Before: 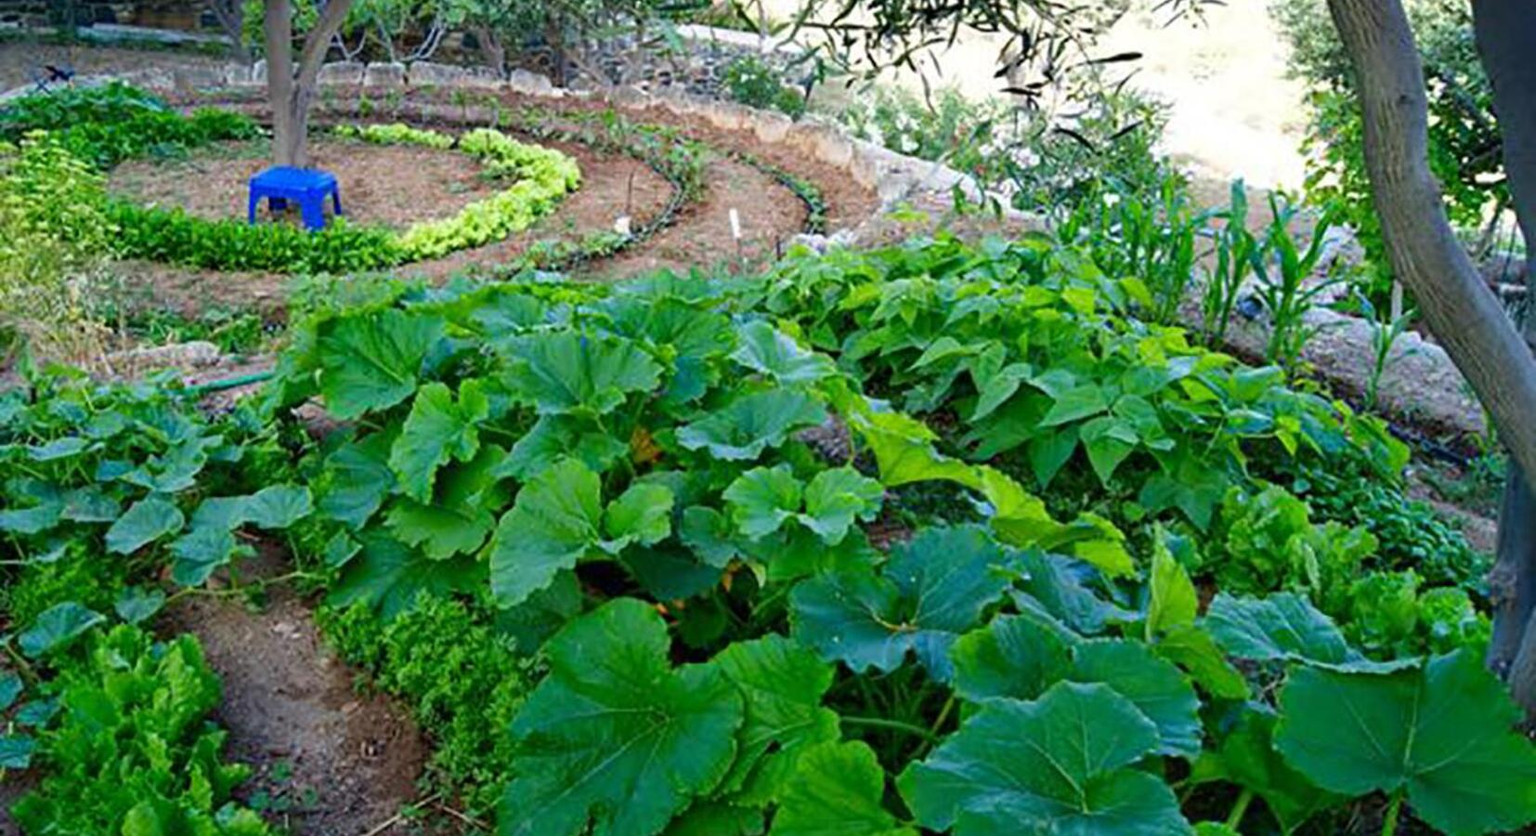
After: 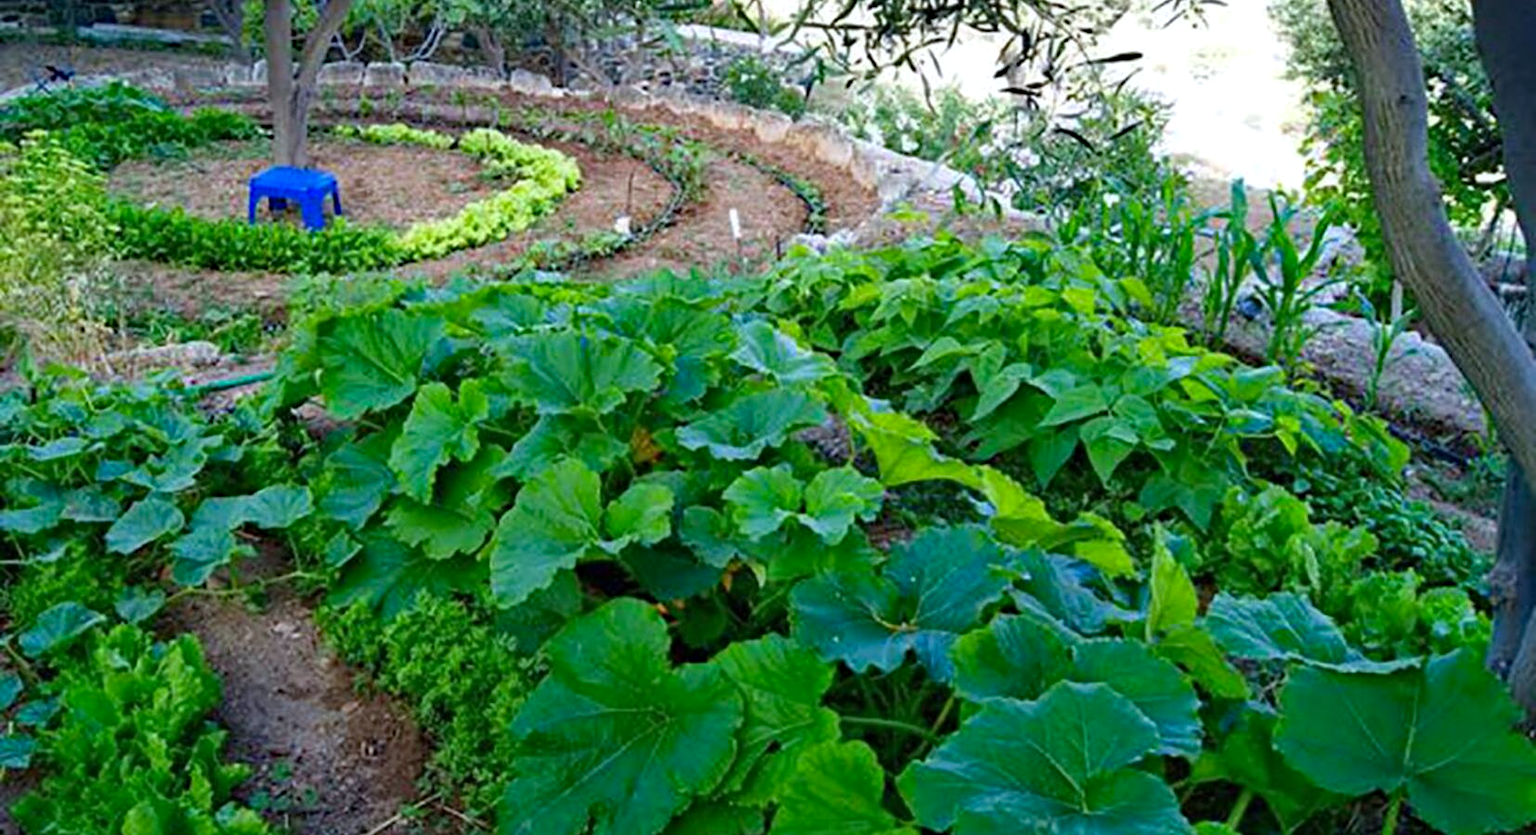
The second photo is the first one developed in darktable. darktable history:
haze removal: compatibility mode true, adaptive false
white balance: red 0.98, blue 1.034
